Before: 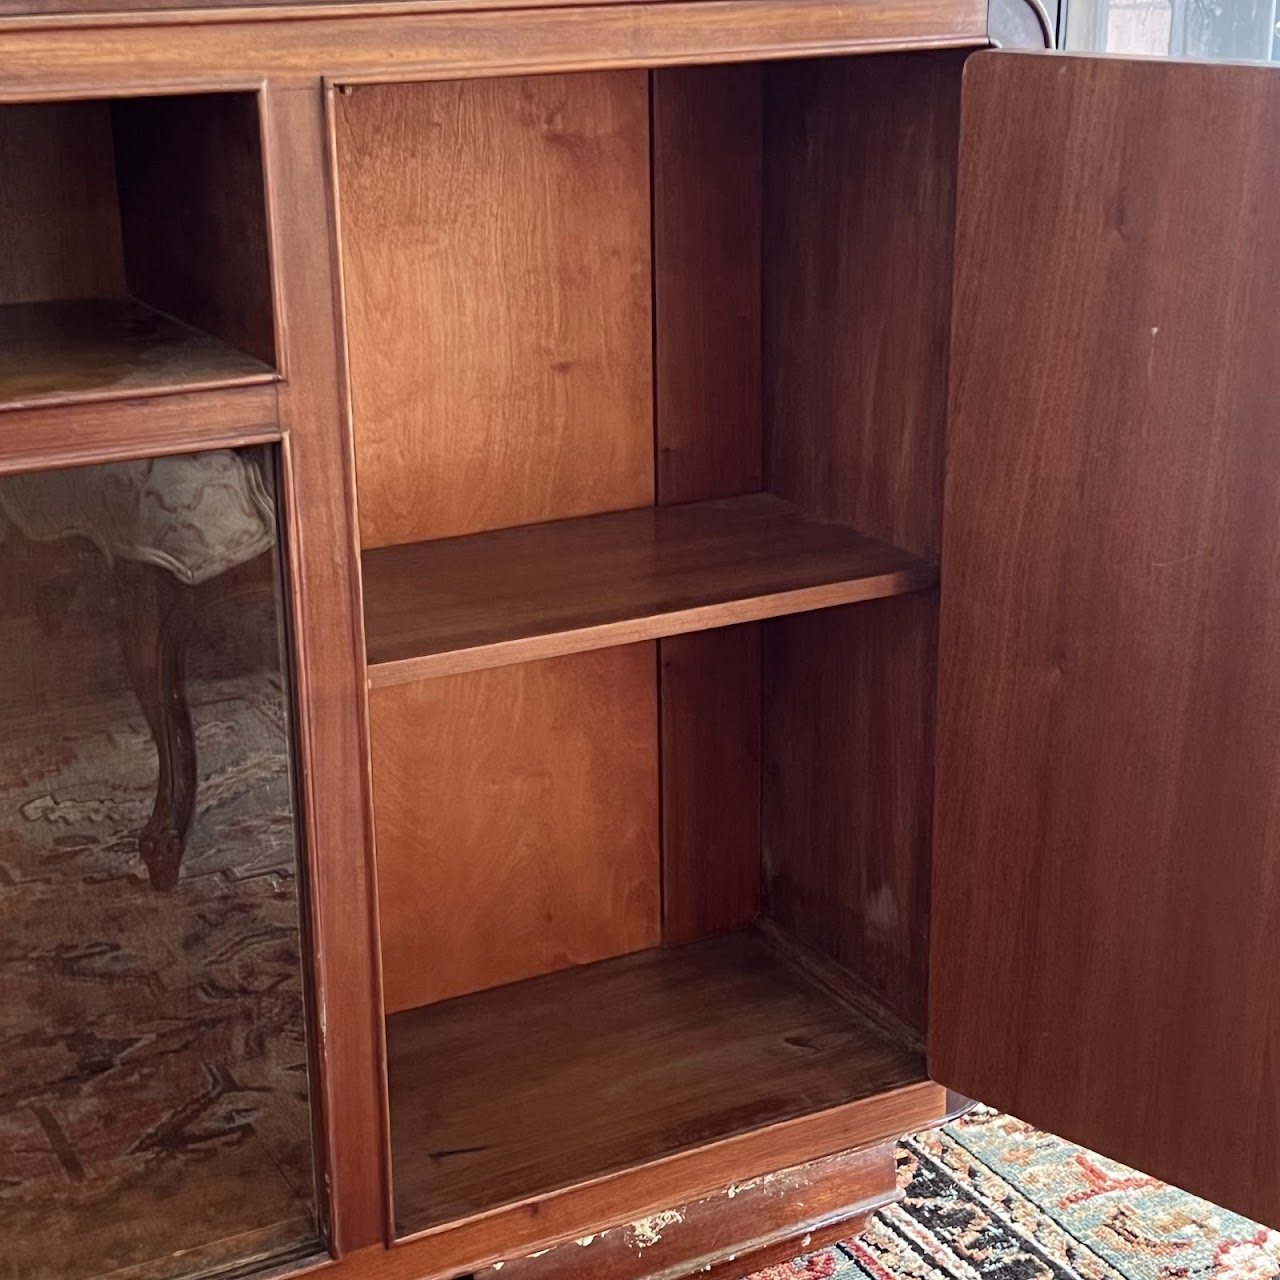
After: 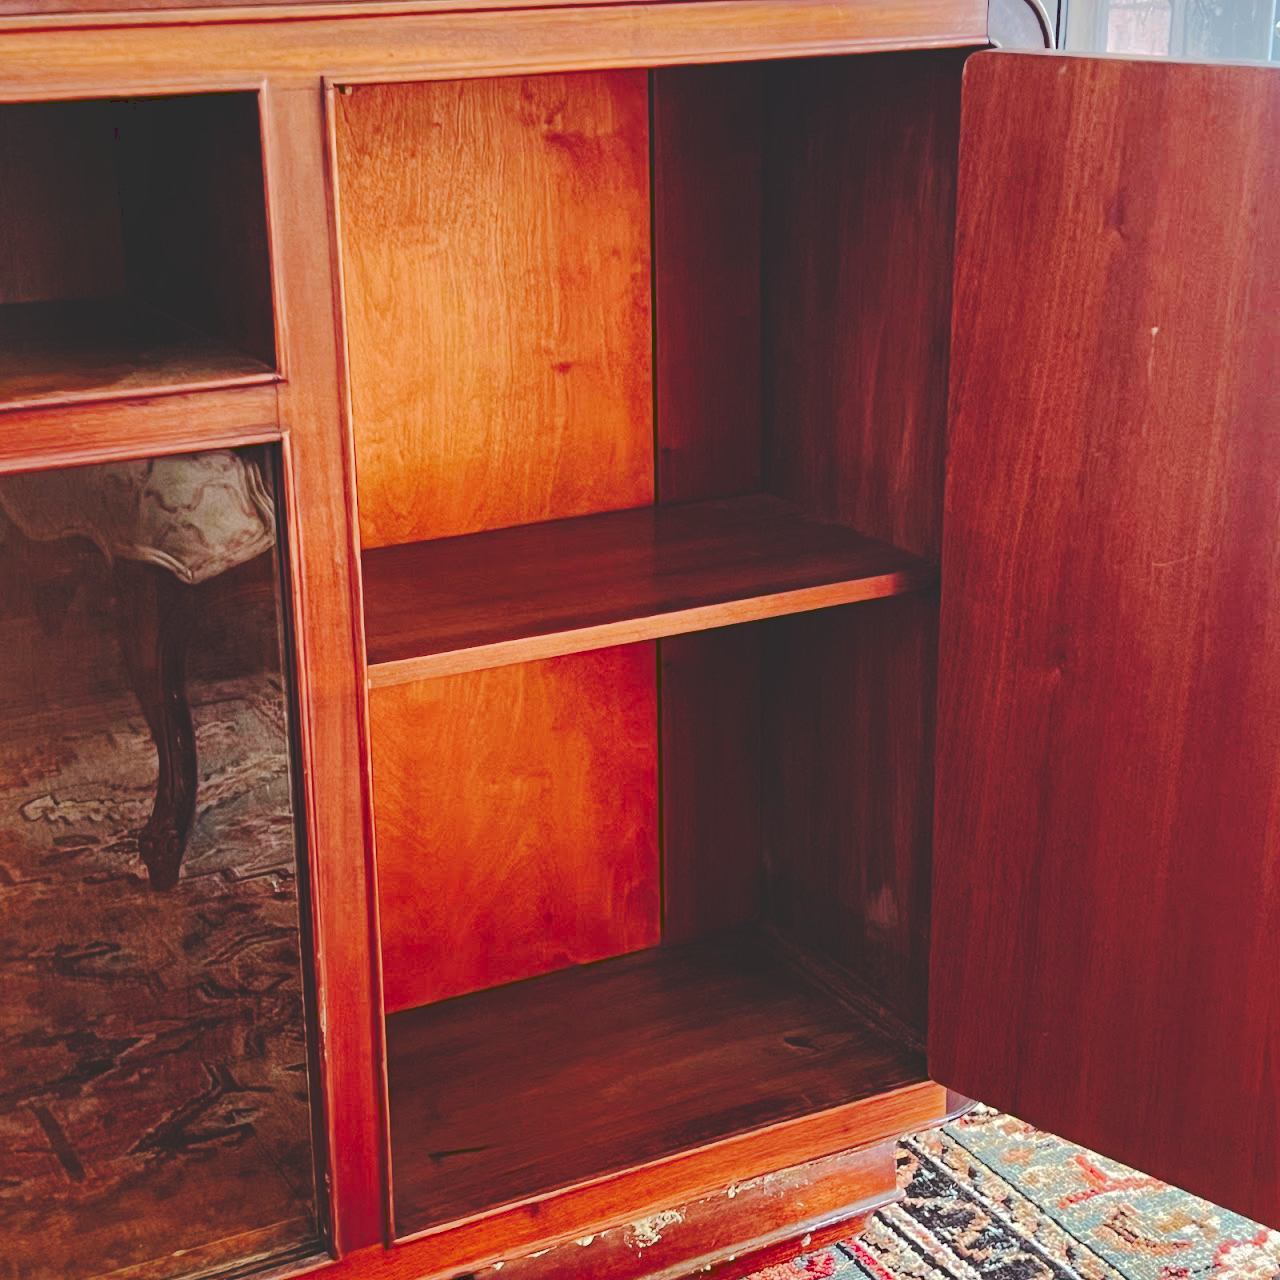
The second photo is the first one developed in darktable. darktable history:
contrast brightness saturation: contrast 0.08, saturation 0.2
shadows and highlights: shadows 40, highlights -60
tone curve: curves: ch0 [(0, 0) (0.003, 0.14) (0.011, 0.141) (0.025, 0.141) (0.044, 0.142) (0.069, 0.146) (0.1, 0.151) (0.136, 0.16) (0.177, 0.182) (0.224, 0.214) (0.277, 0.272) (0.335, 0.35) (0.399, 0.453) (0.468, 0.548) (0.543, 0.634) (0.623, 0.715) (0.709, 0.778) (0.801, 0.848) (0.898, 0.902) (1, 1)], preserve colors none
tone equalizer: on, module defaults
